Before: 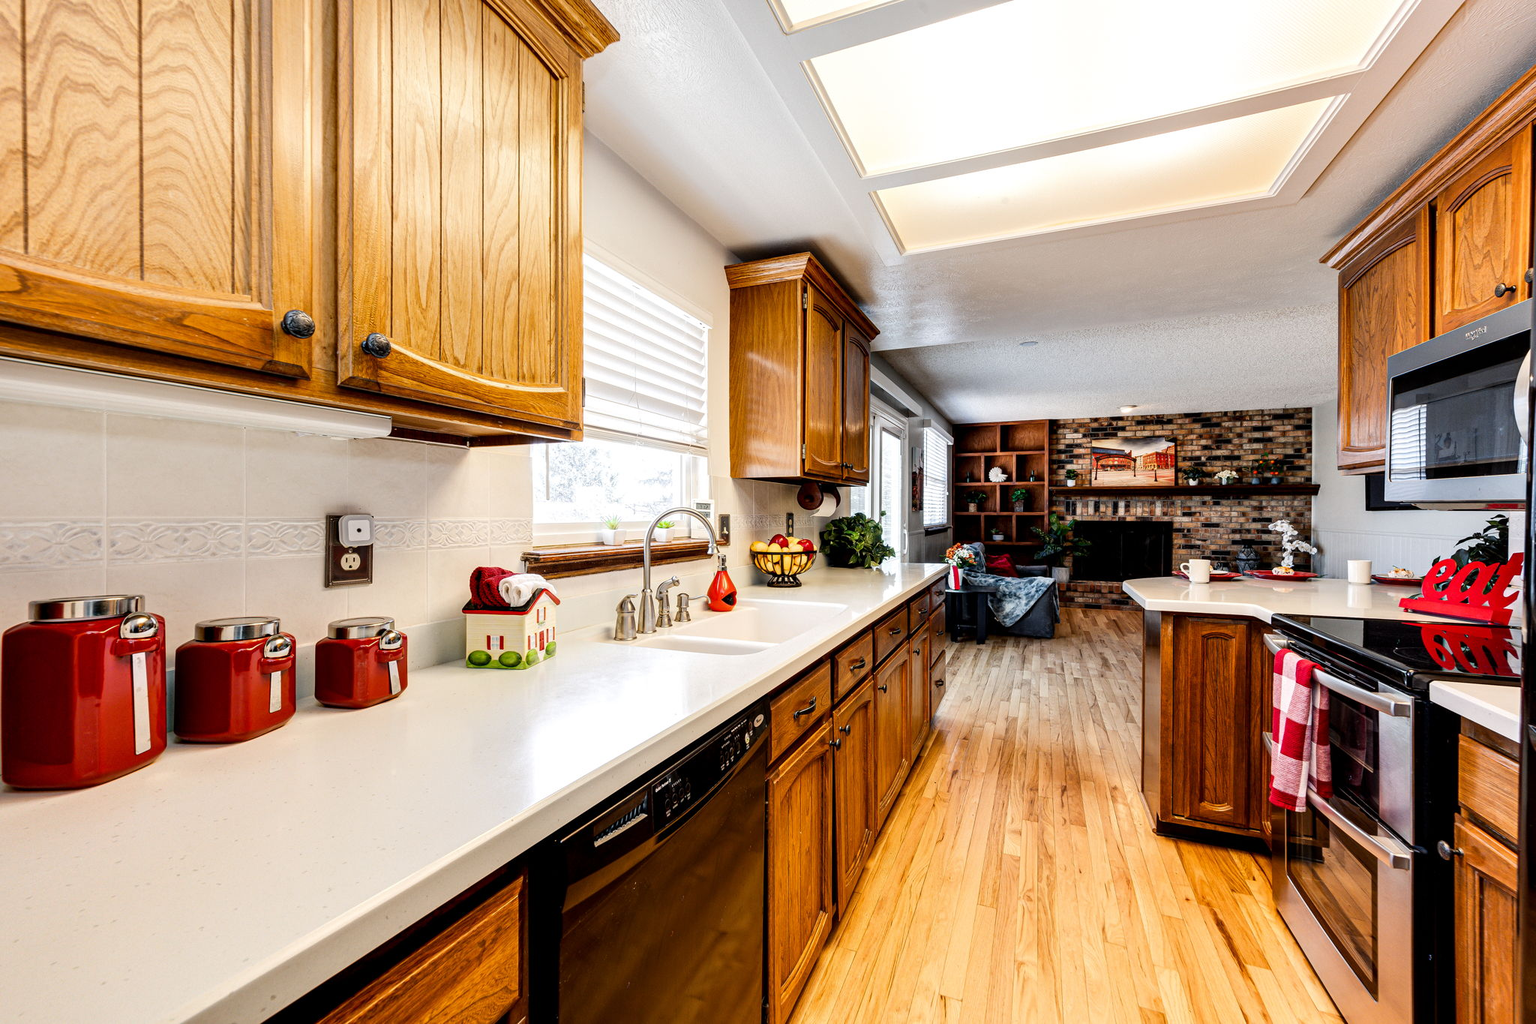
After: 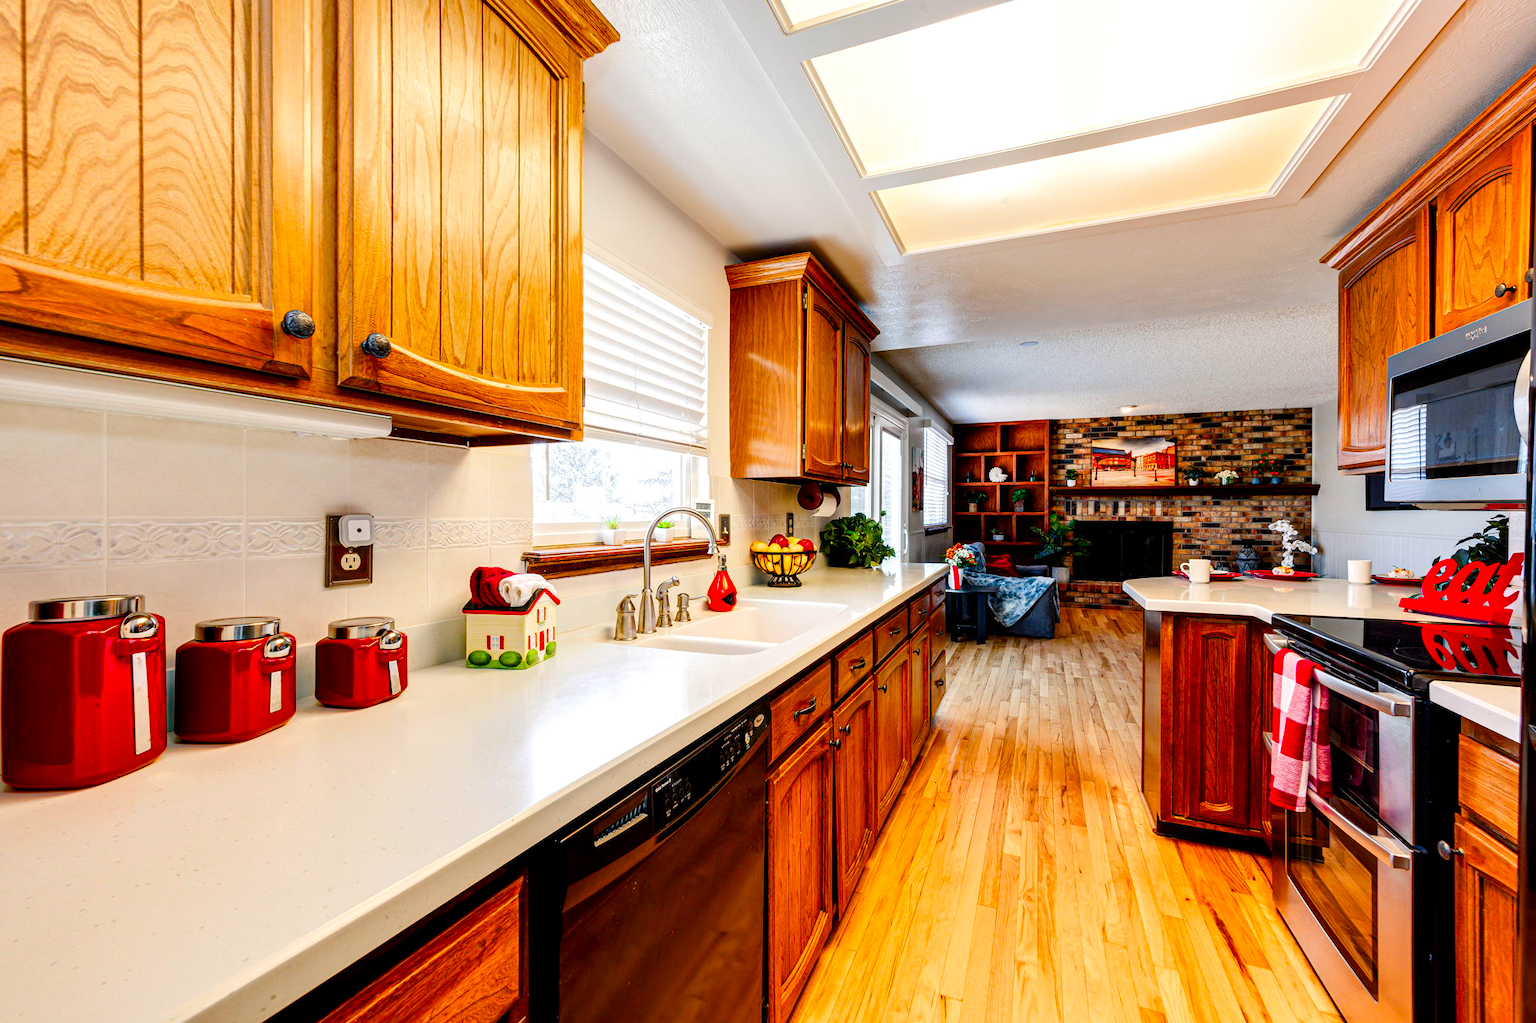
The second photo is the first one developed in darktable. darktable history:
contrast brightness saturation: saturation 0.493
color balance rgb: power › hue 61.64°, perceptual saturation grading › global saturation 20%, perceptual saturation grading › highlights -25.557%, perceptual saturation grading › shadows 25.891%, perceptual brilliance grading › global brilliance 2.655%, perceptual brilliance grading › highlights -2.405%, perceptual brilliance grading › shadows 2.667%, global vibrance 9.26%
